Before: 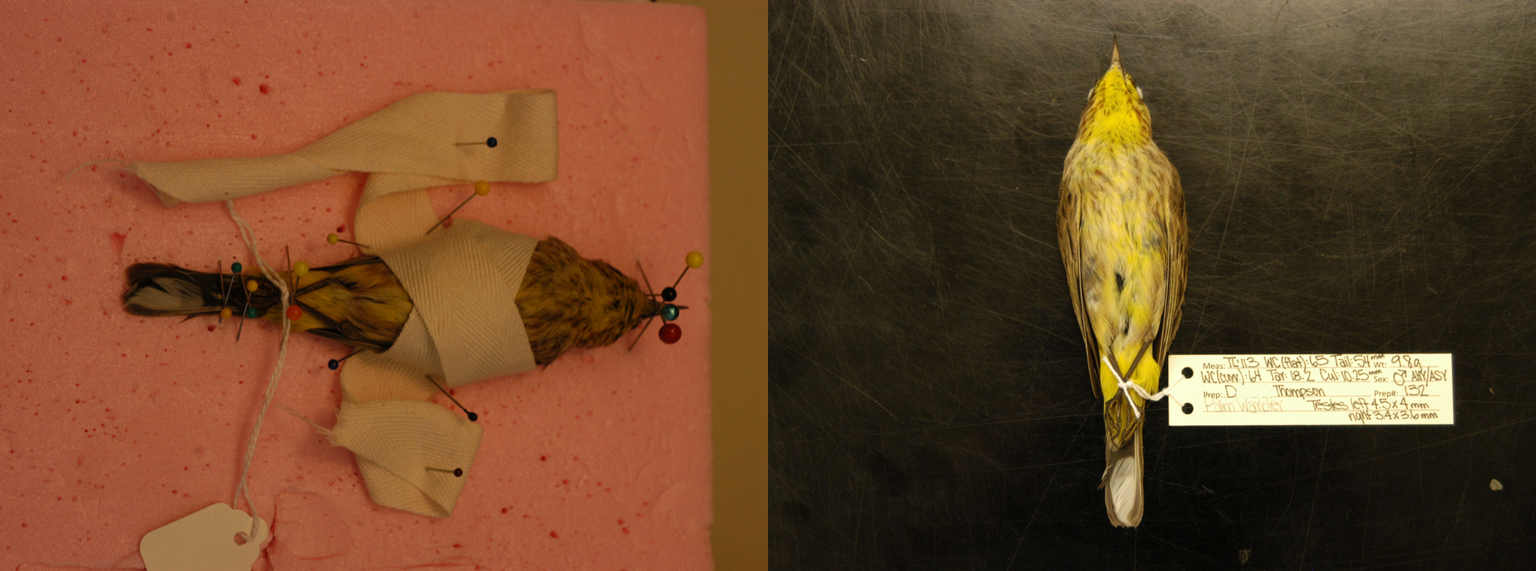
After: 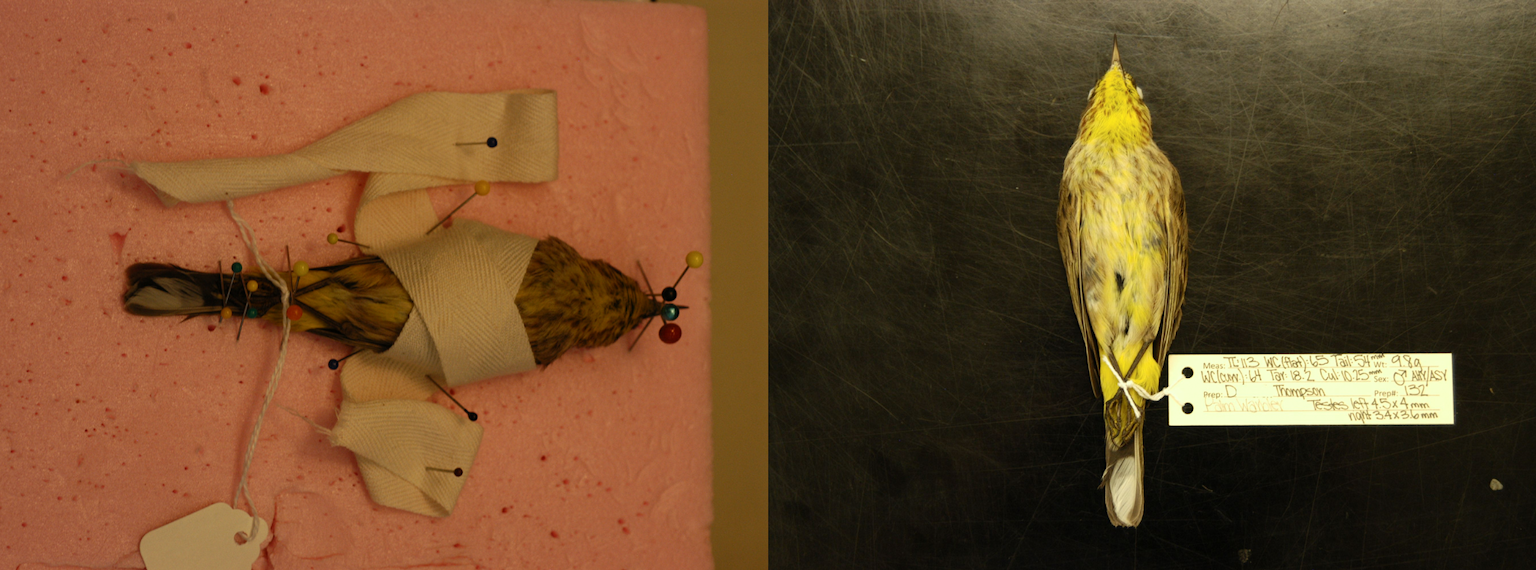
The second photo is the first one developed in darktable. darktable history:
exposure: compensate exposure bias true, compensate highlight preservation false
contrast brightness saturation: contrast 0.154, brightness 0.045
color correction: highlights a* -4.63, highlights b* 5.05, saturation 0.955
